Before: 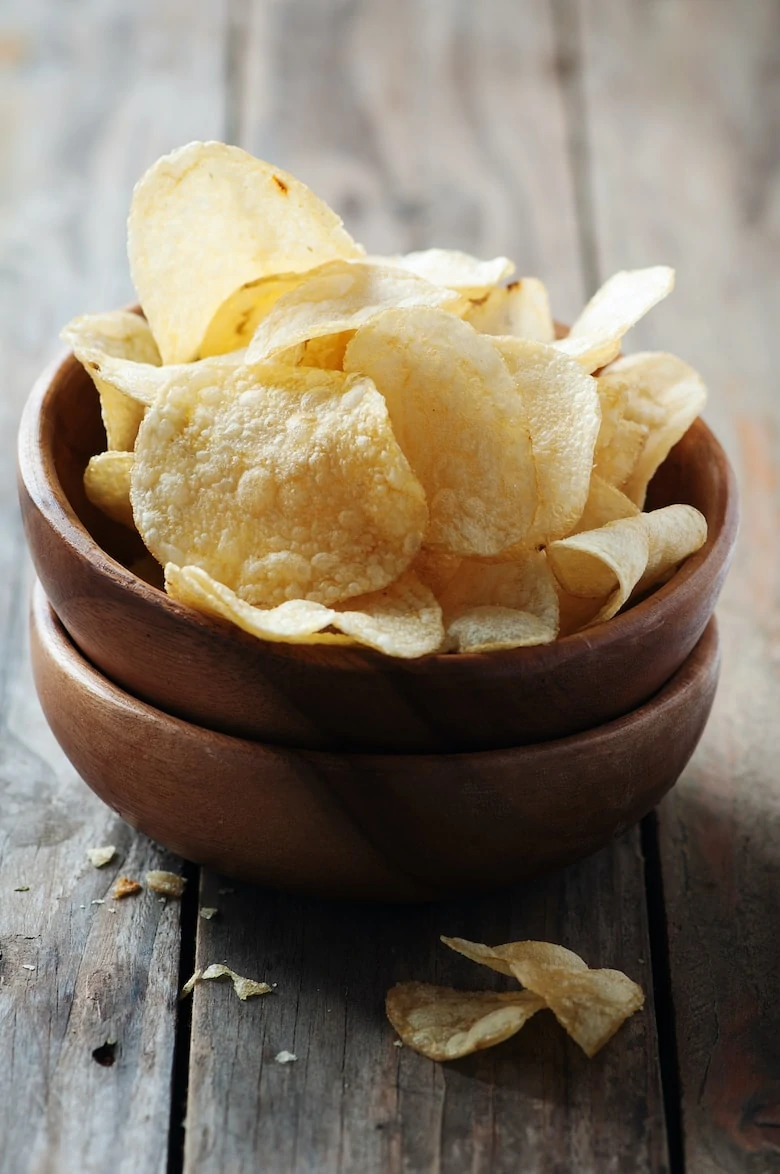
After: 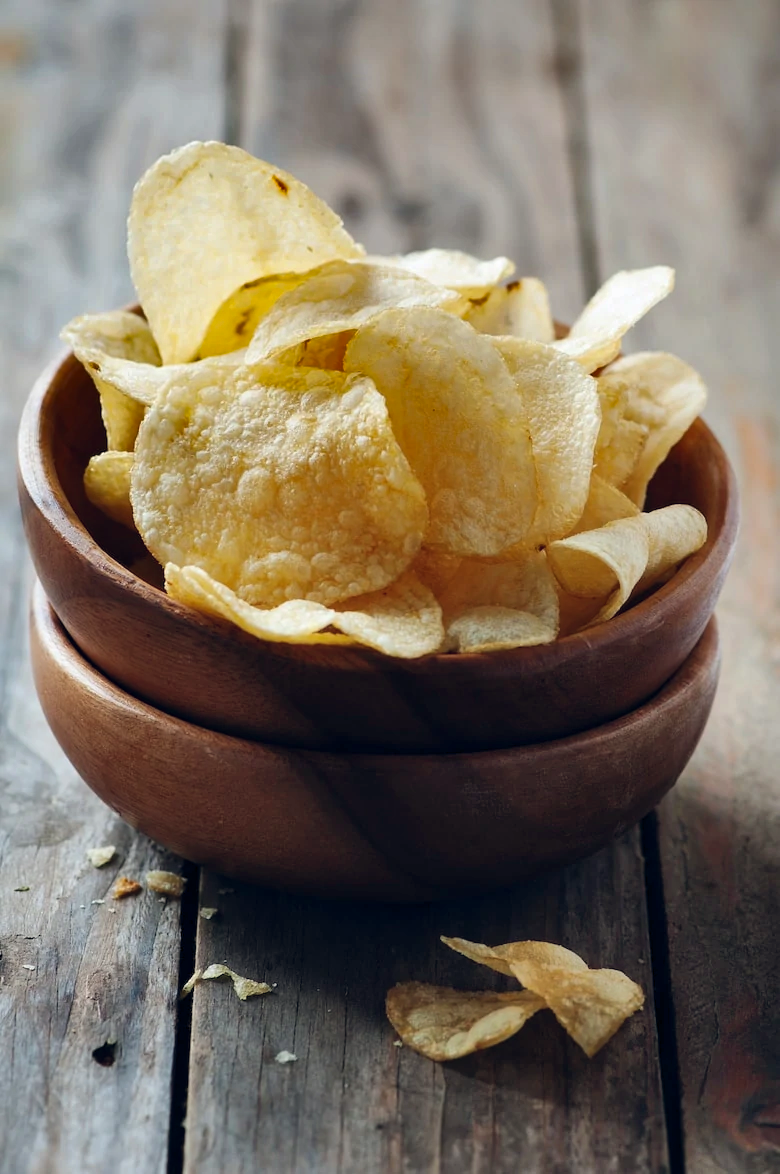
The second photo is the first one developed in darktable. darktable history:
shadows and highlights: radius 107.29, shadows 45.13, highlights -66.23, low approximation 0.01, soften with gaussian
color balance rgb: global offset › chroma 0.055%, global offset › hue 253.32°, perceptual saturation grading › global saturation 4.362%, global vibrance 20%
